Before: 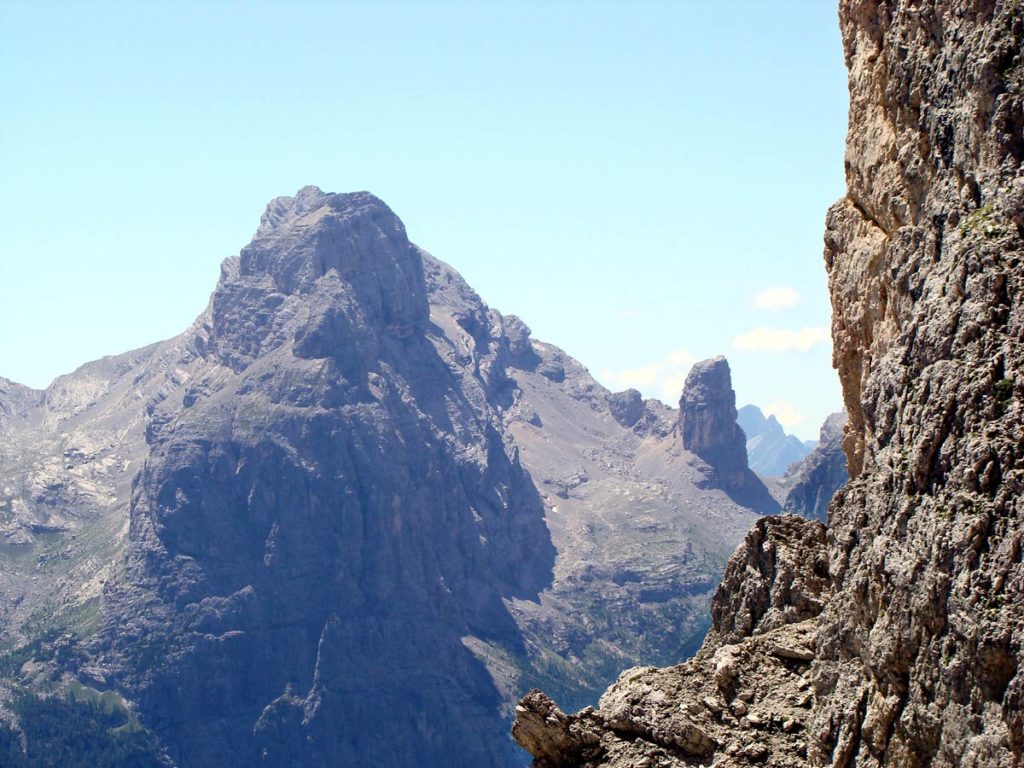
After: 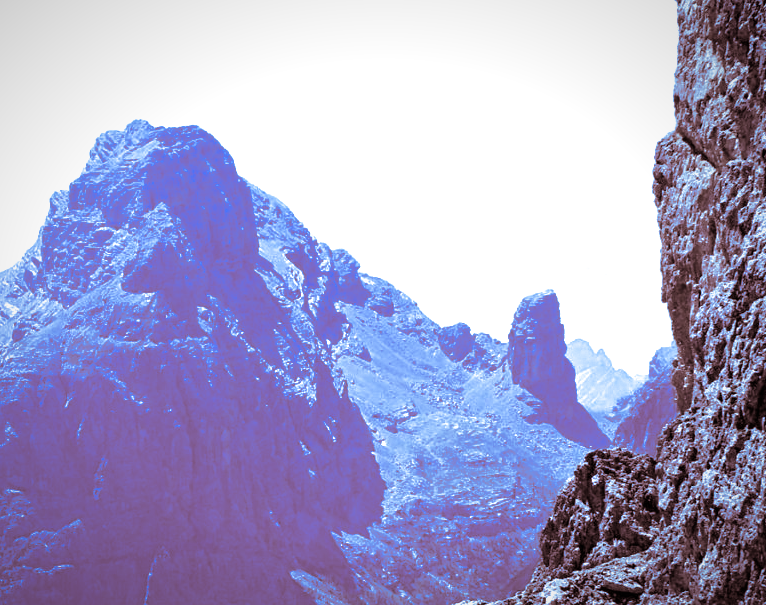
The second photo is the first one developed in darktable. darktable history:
white balance: red 0.766, blue 1.537
tone equalizer: -8 EV -0.002 EV, -7 EV 0.005 EV, -6 EV -0.009 EV, -5 EV 0.011 EV, -4 EV -0.012 EV, -3 EV 0.007 EV, -2 EV -0.062 EV, -1 EV -0.293 EV, +0 EV -0.582 EV, smoothing diameter 2%, edges refinement/feathering 20, mask exposure compensation -1.57 EV, filter diffusion 5
split-toning: shadows › saturation 0.3, highlights › hue 180°, highlights › saturation 0.3, compress 0%
crop: left 16.768%, top 8.653%, right 8.362%, bottom 12.485%
vignetting: fall-off start 80.87%, fall-off radius 61.59%, brightness -0.384, saturation 0.007, center (0, 0.007), automatic ratio true, width/height ratio 1.418
